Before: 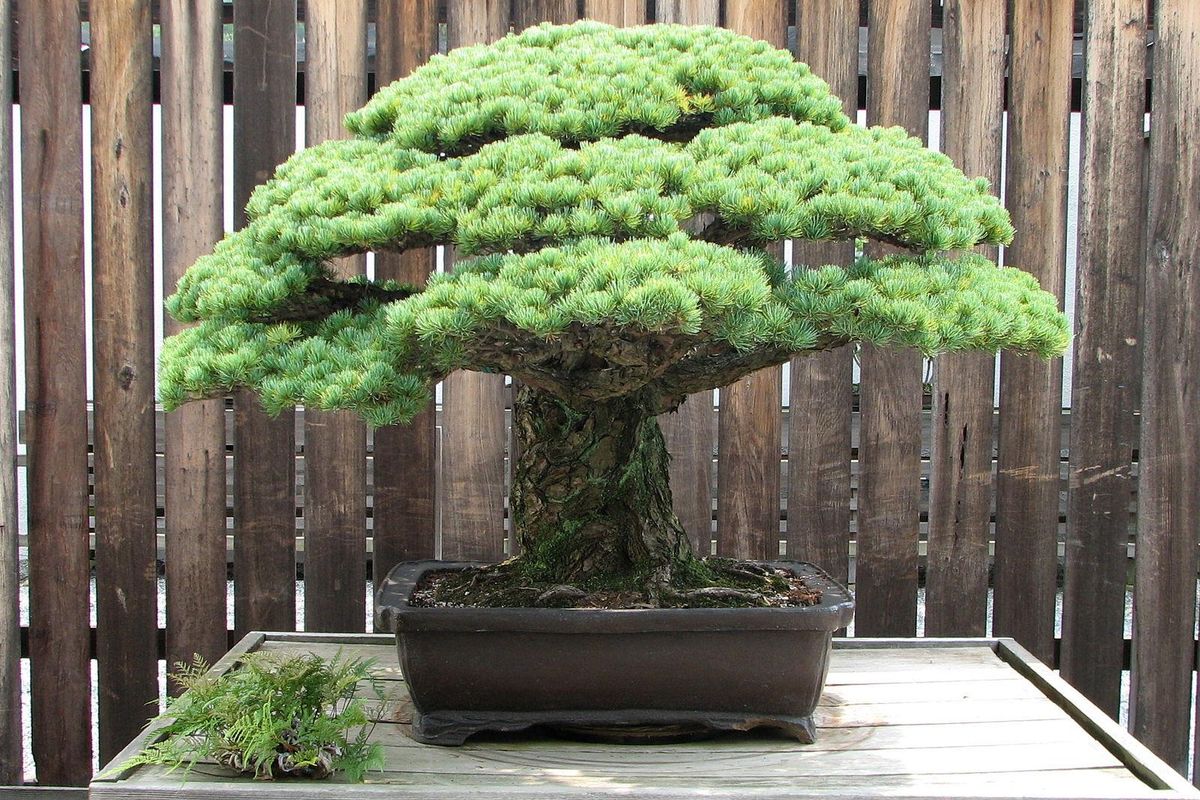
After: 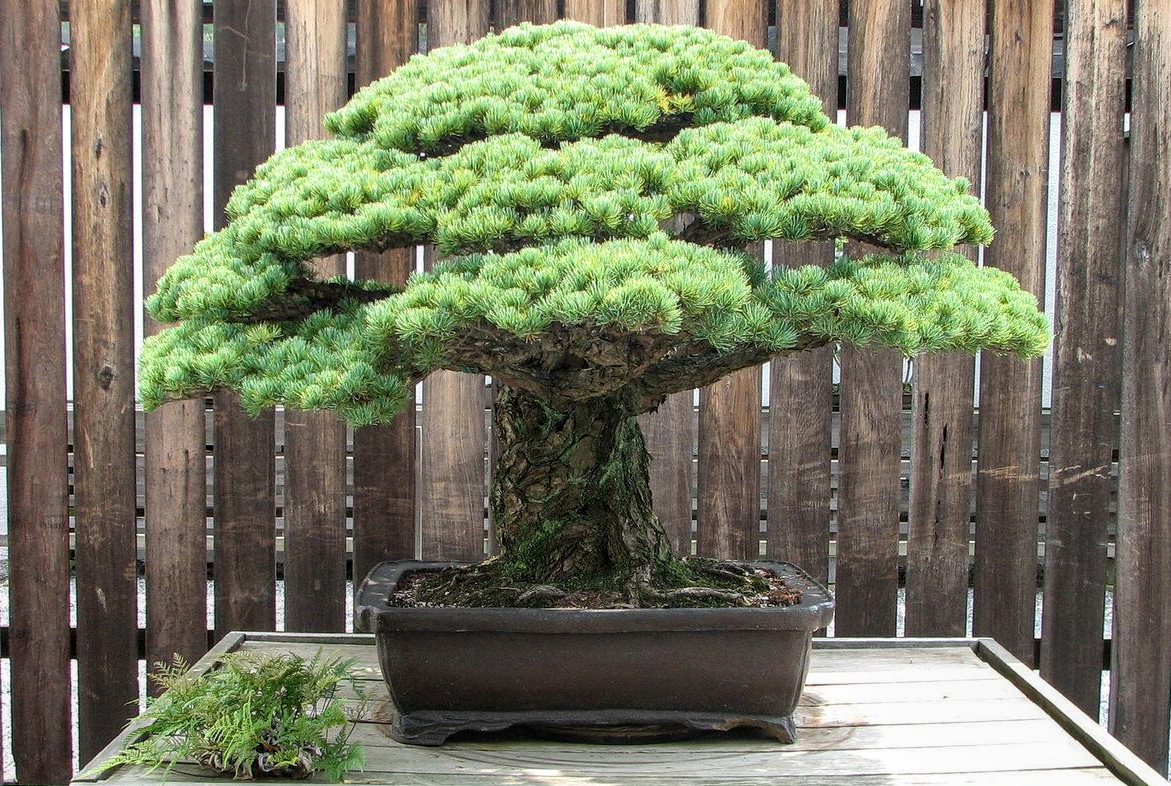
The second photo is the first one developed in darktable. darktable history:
crop and rotate: left 1.685%, right 0.65%, bottom 1.746%
shadows and highlights: shadows 20.75, highlights -35.45, soften with gaussian
local contrast: on, module defaults
